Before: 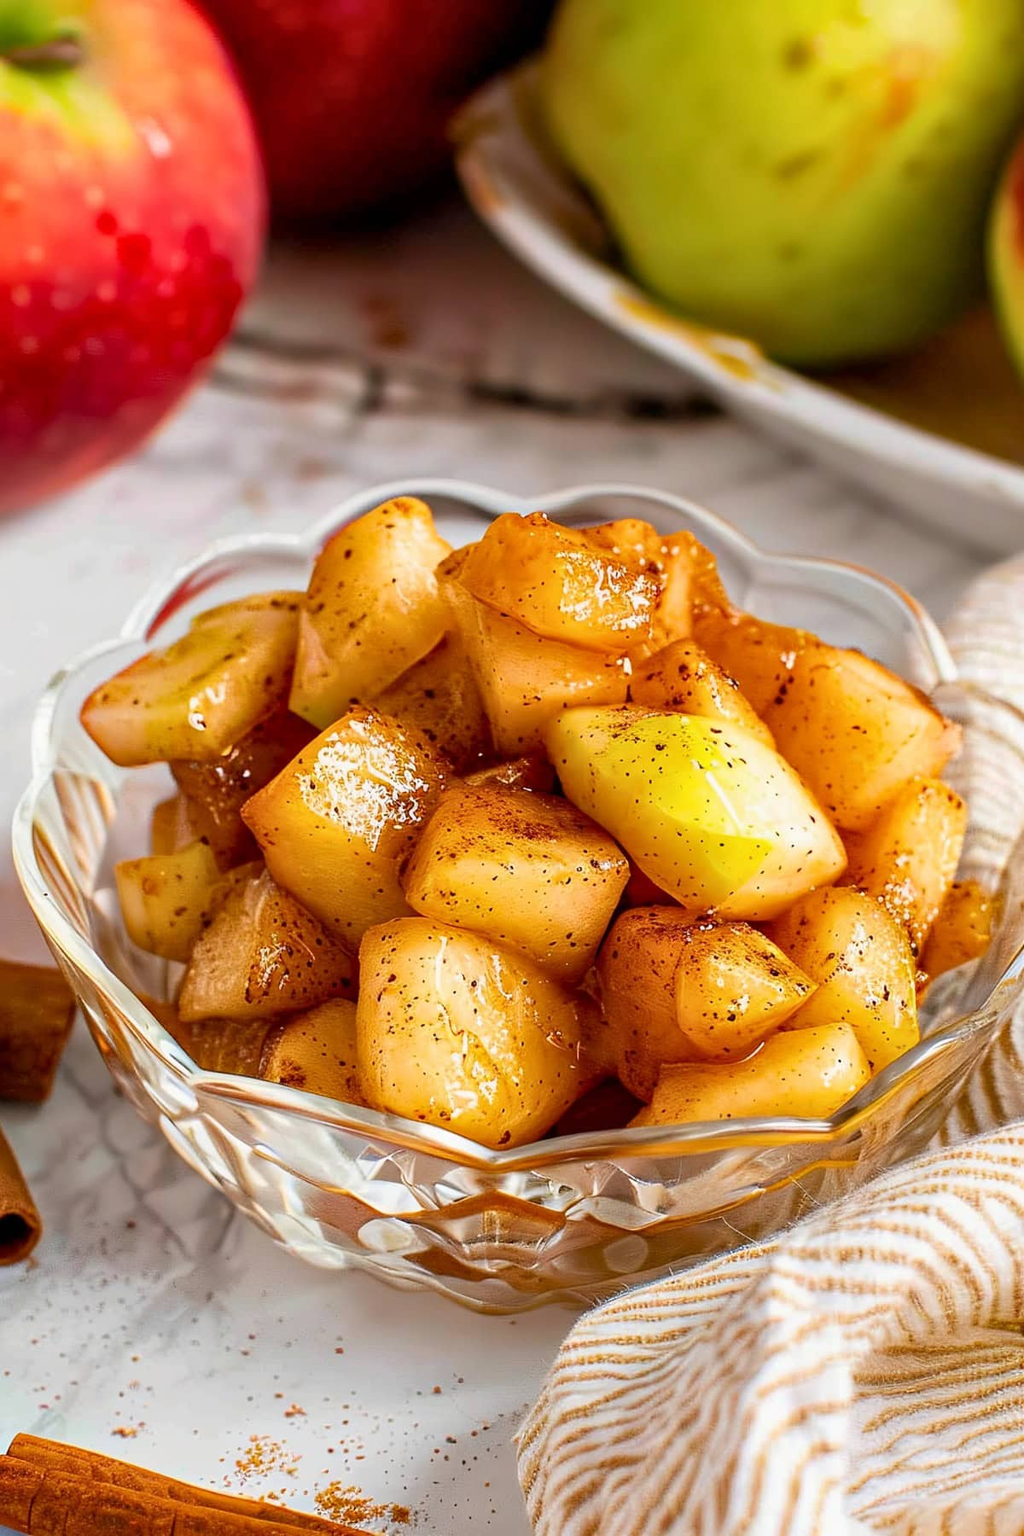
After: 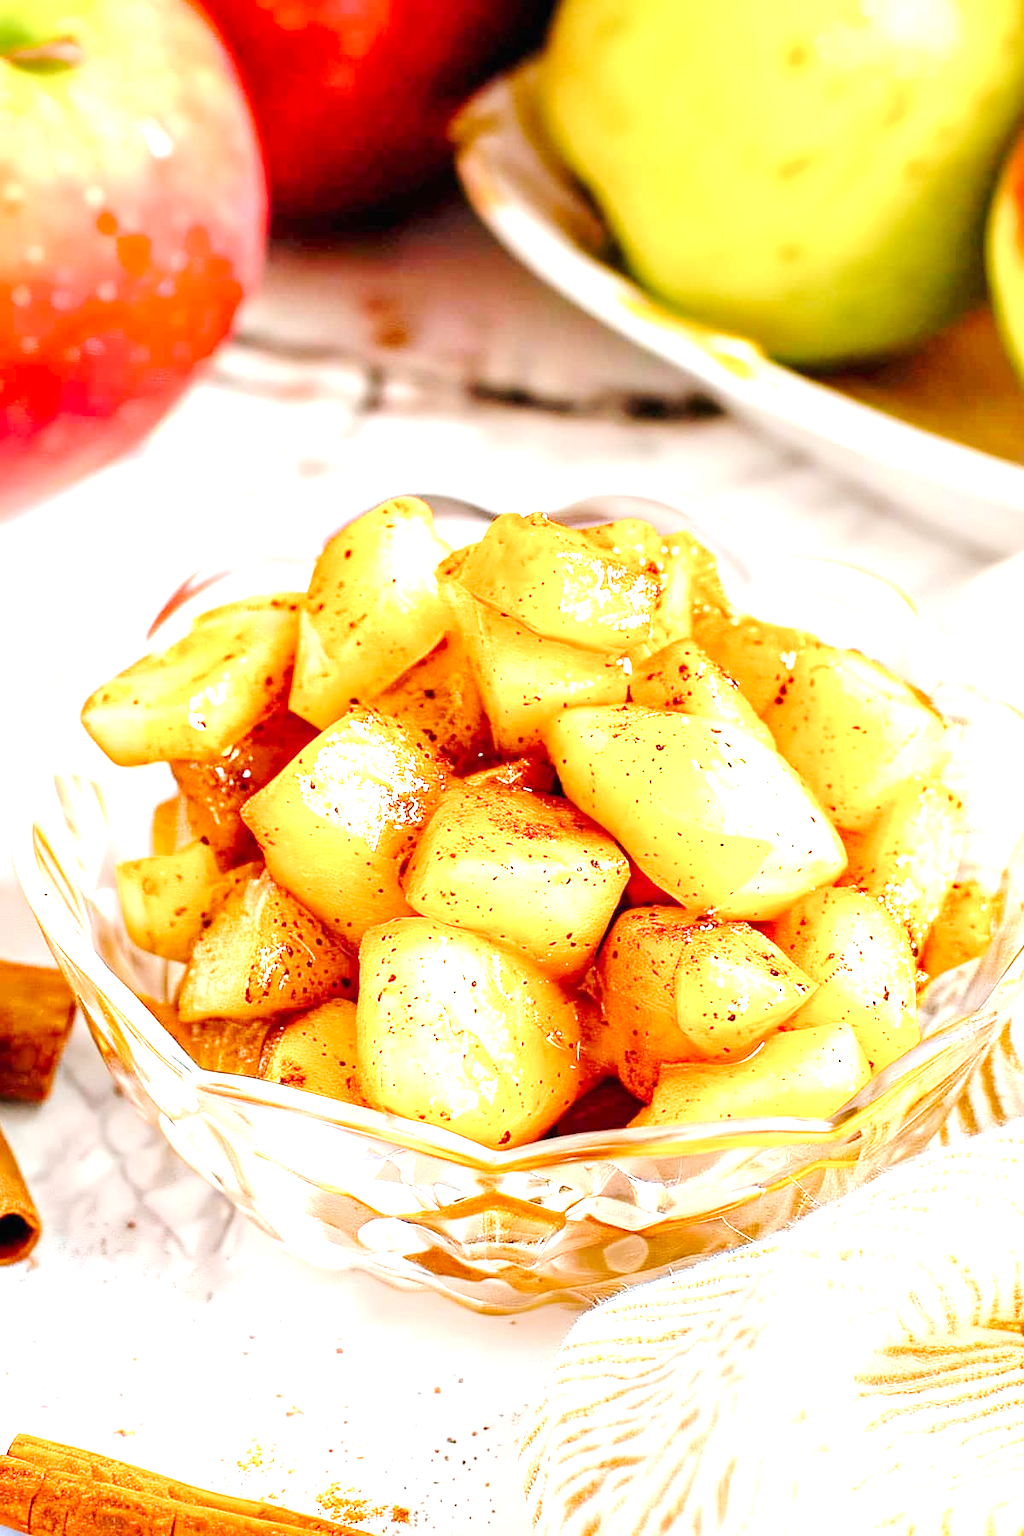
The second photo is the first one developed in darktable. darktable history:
tone curve: curves: ch0 [(0, 0) (0.071, 0.047) (0.266, 0.26) (0.483, 0.554) (0.753, 0.811) (1, 0.983)]; ch1 [(0, 0) (0.346, 0.307) (0.408, 0.387) (0.463, 0.465) (0.482, 0.493) (0.502, 0.5) (0.517, 0.502) (0.55, 0.548) (0.597, 0.61) (0.651, 0.698) (1, 1)]; ch2 [(0, 0) (0.346, 0.34) (0.434, 0.46) (0.485, 0.494) (0.5, 0.494) (0.517, 0.506) (0.526, 0.545) (0.583, 0.61) (0.625, 0.659) (1, 1)], preserve colors none
exposure: black level correction 0, exposure 1.898 EV, compensate highlight preservation false
